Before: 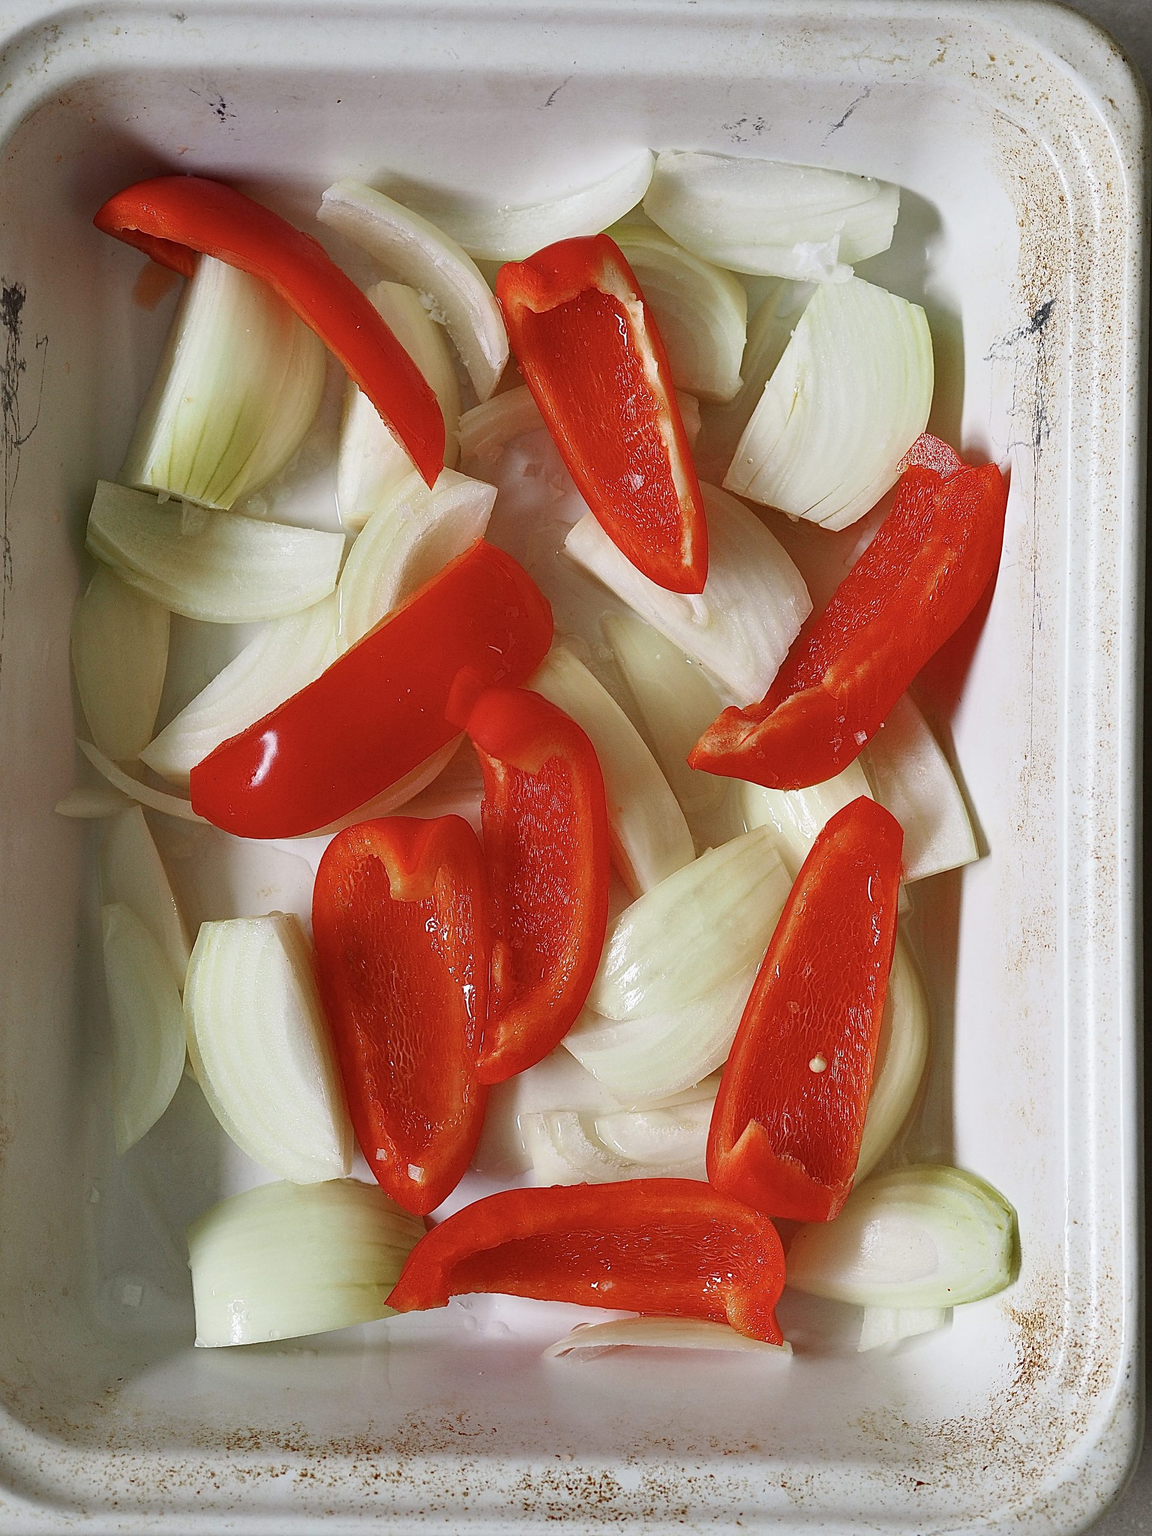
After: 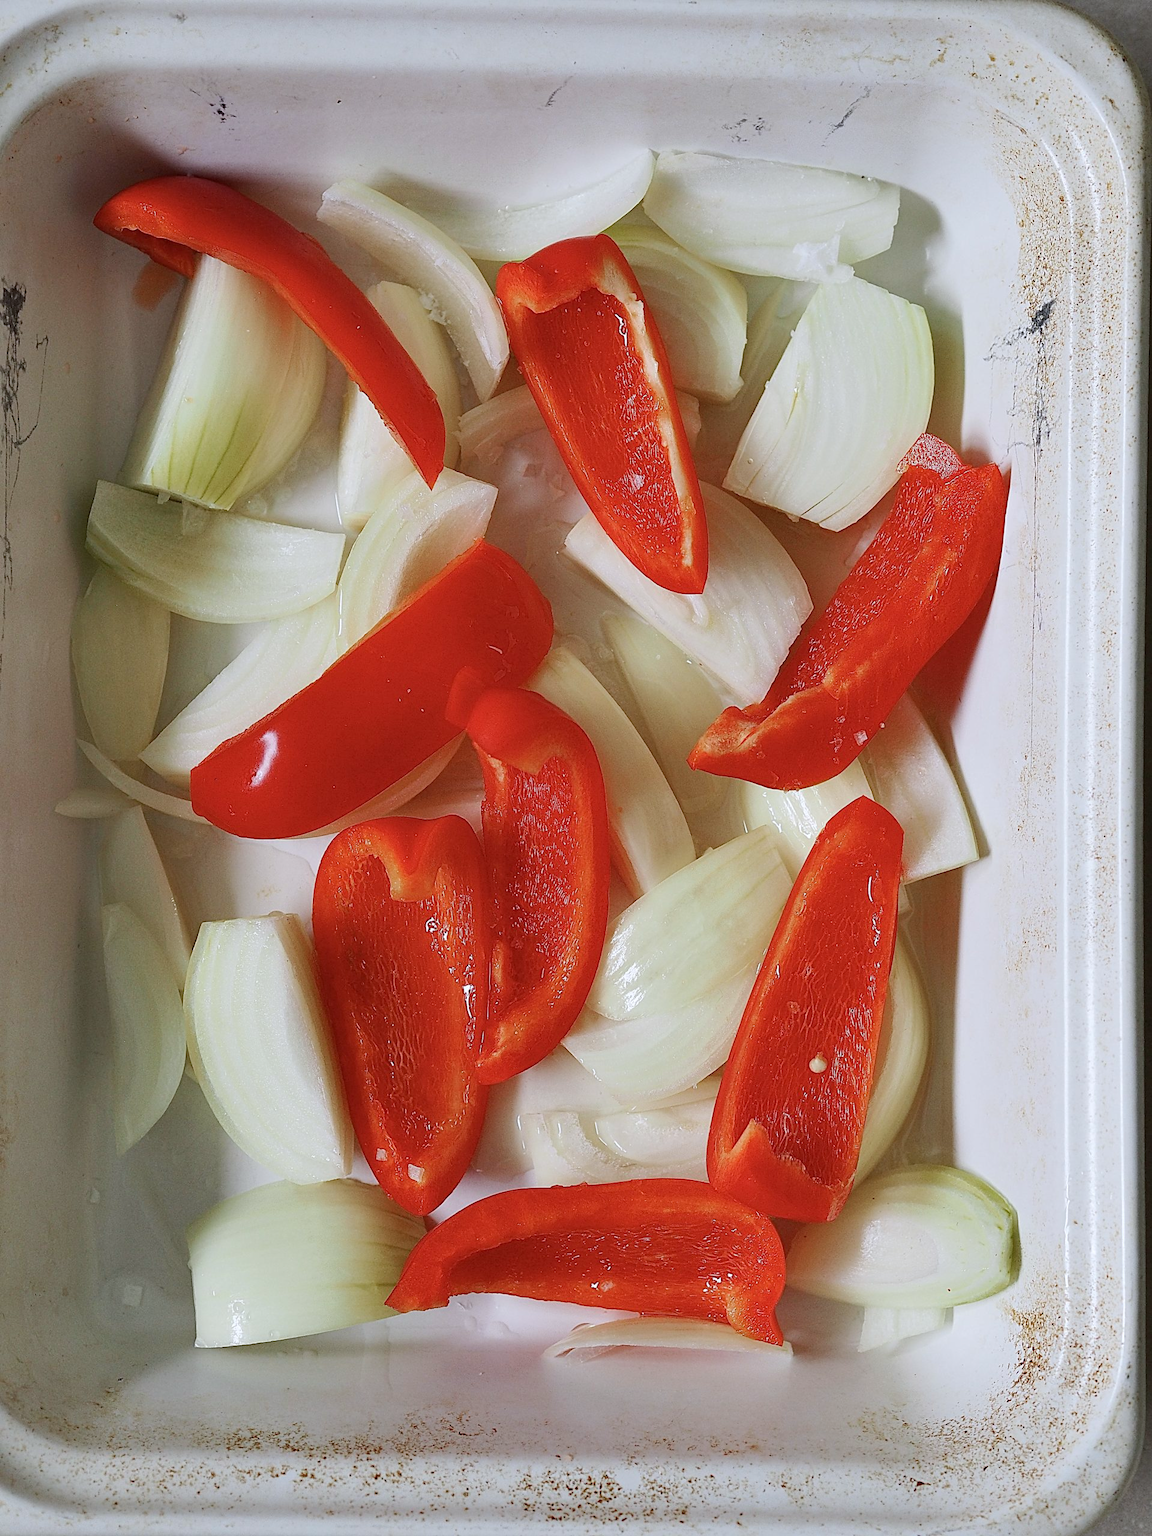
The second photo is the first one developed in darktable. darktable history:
white balance: red 0.983, blue 1.036
base curve: curves: ch0 [(0, 0) (0.235, 0.266) (0.503, 0.496) (0.786, 0.72) (1, 1)]
